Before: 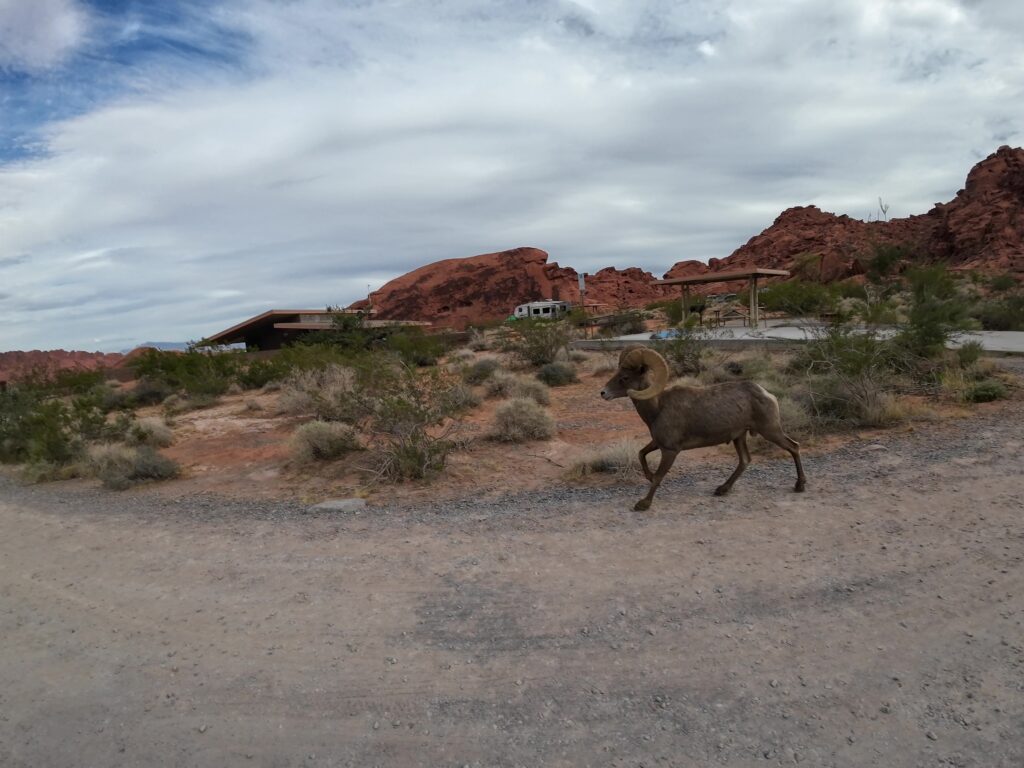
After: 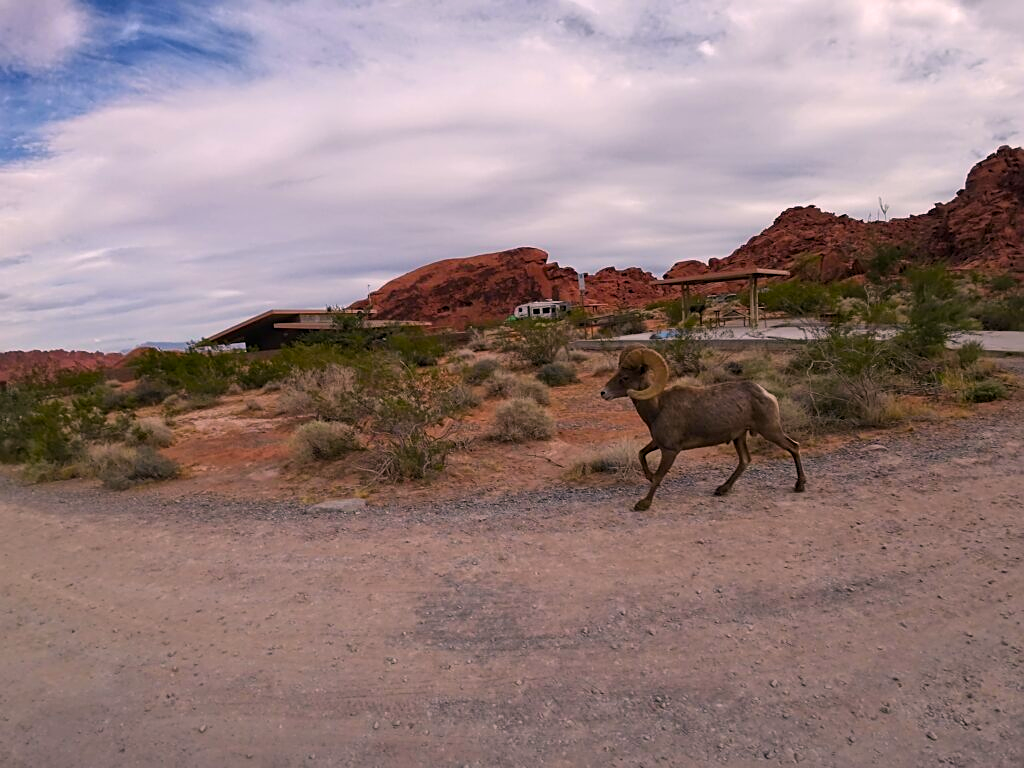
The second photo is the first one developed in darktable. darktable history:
sharpen: on, module defaults
color correction: highlights a* 14.74, highlights b* 4.85
color balance rgb: perceptual saturation grading › global saturation 25.844%, global vibrance 20%
